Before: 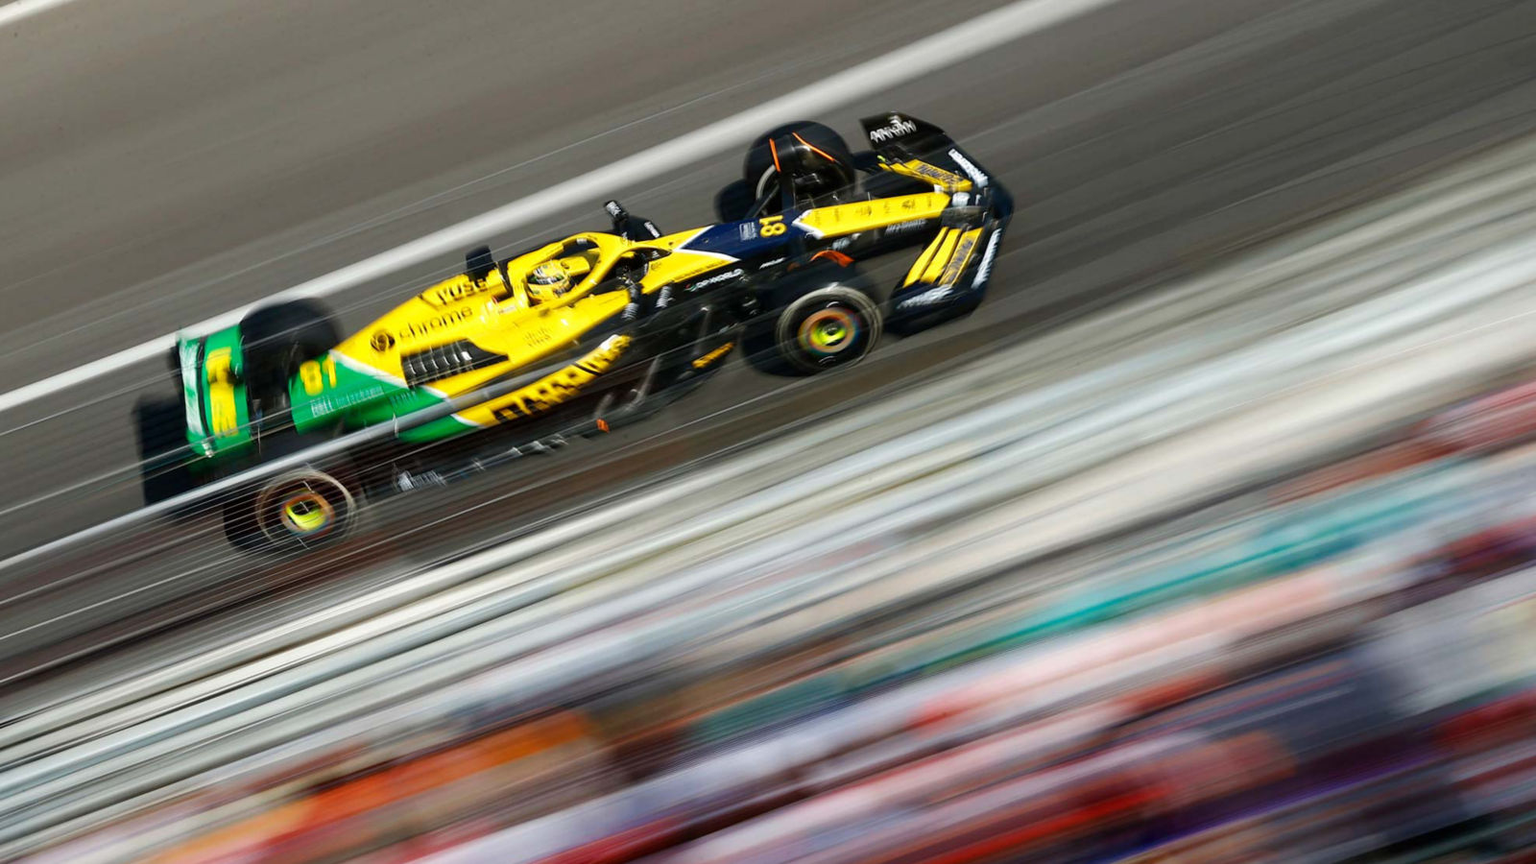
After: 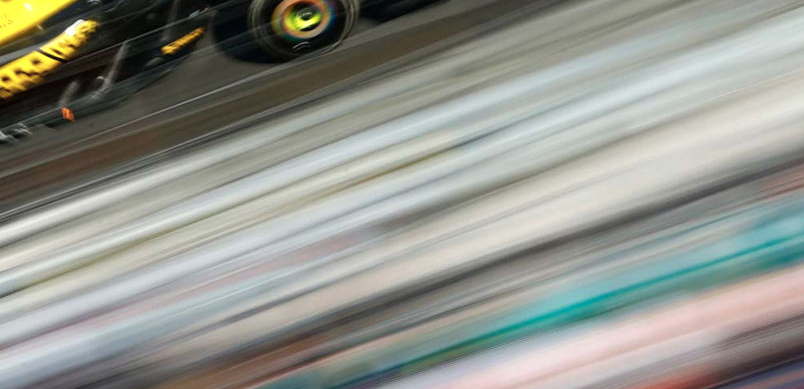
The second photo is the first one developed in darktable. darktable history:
color zones: curves: ch0 [(0, 0.558) (0.143, 0.559) (0.286, 0.529) (0.429, 0.505) (0.571, 0.5) (0.714, 0.5) (0.857, 0.5) (1, 0.558)]; ch1 [(0, 0.469) (0.01, 0.469) (0.12, 0.446) (0.248, 0.469) (0.5, 0.5) (0.748, 0.5) (0.99, 0.469) (1, 0.469)]
crop: left 35.03%, top 36.625%, right 14.663%, bottom 20.057%
